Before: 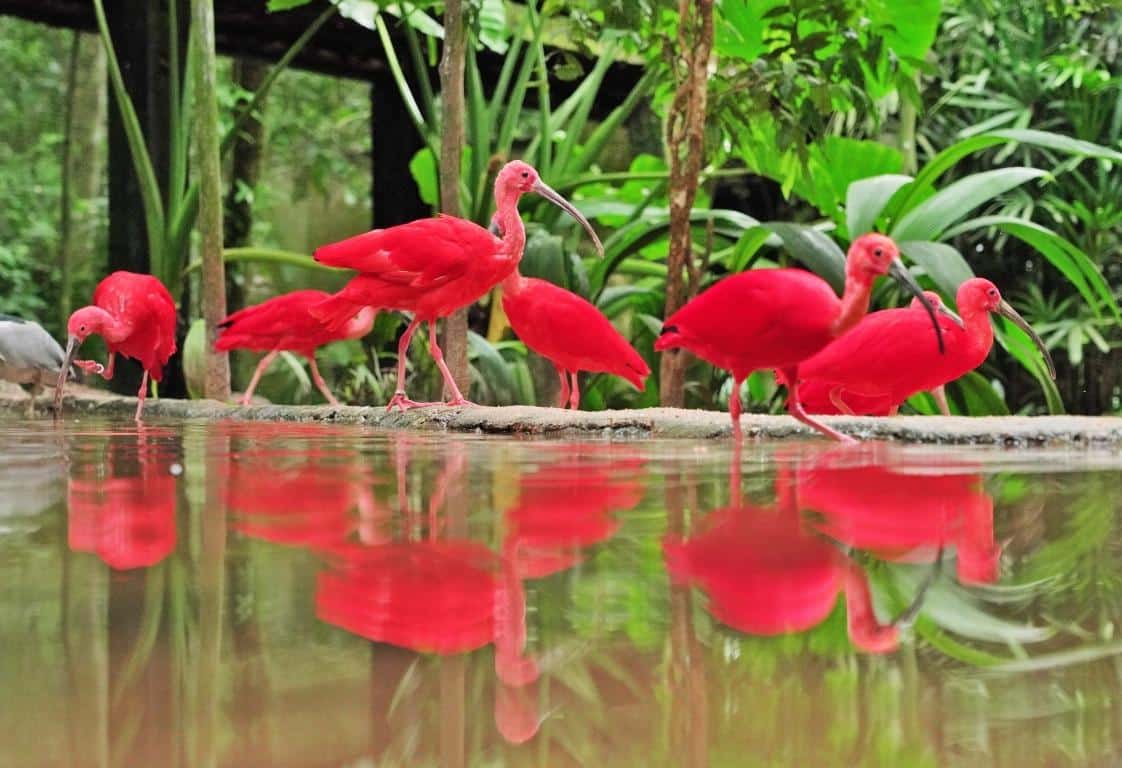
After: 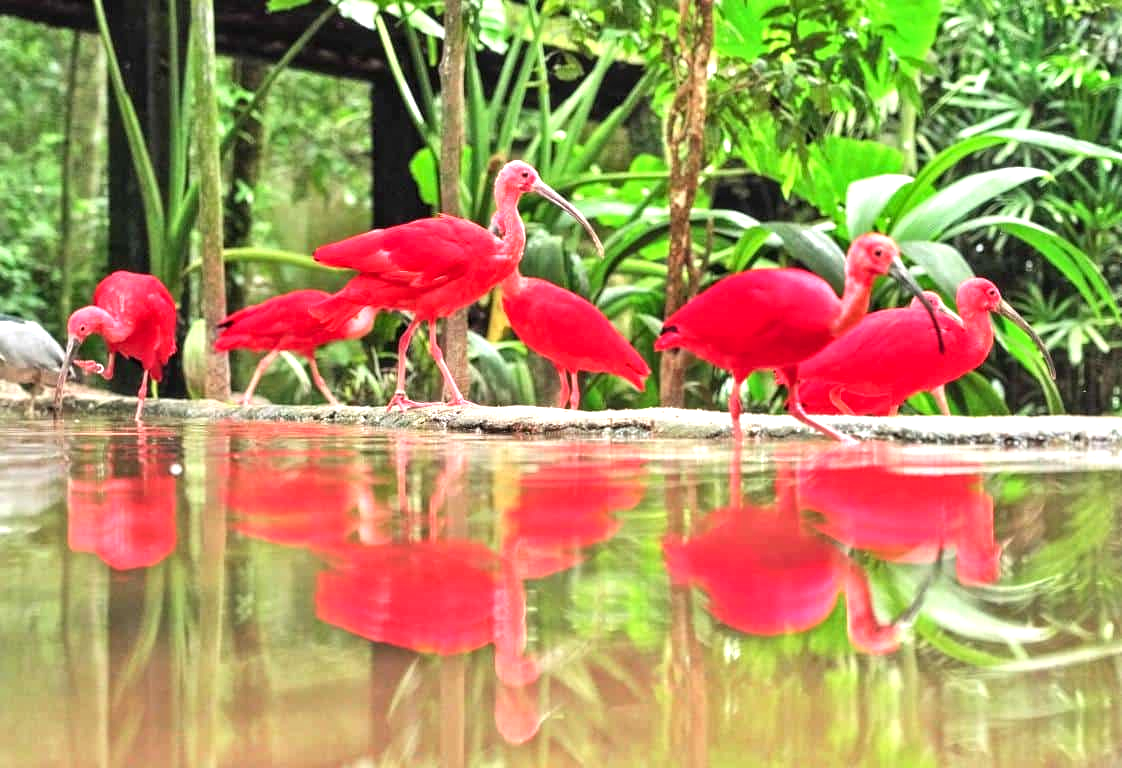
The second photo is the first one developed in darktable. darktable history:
exposure: exposure 0.95 EV, compensate highlight preservation false
local contrast: on, module defaults
